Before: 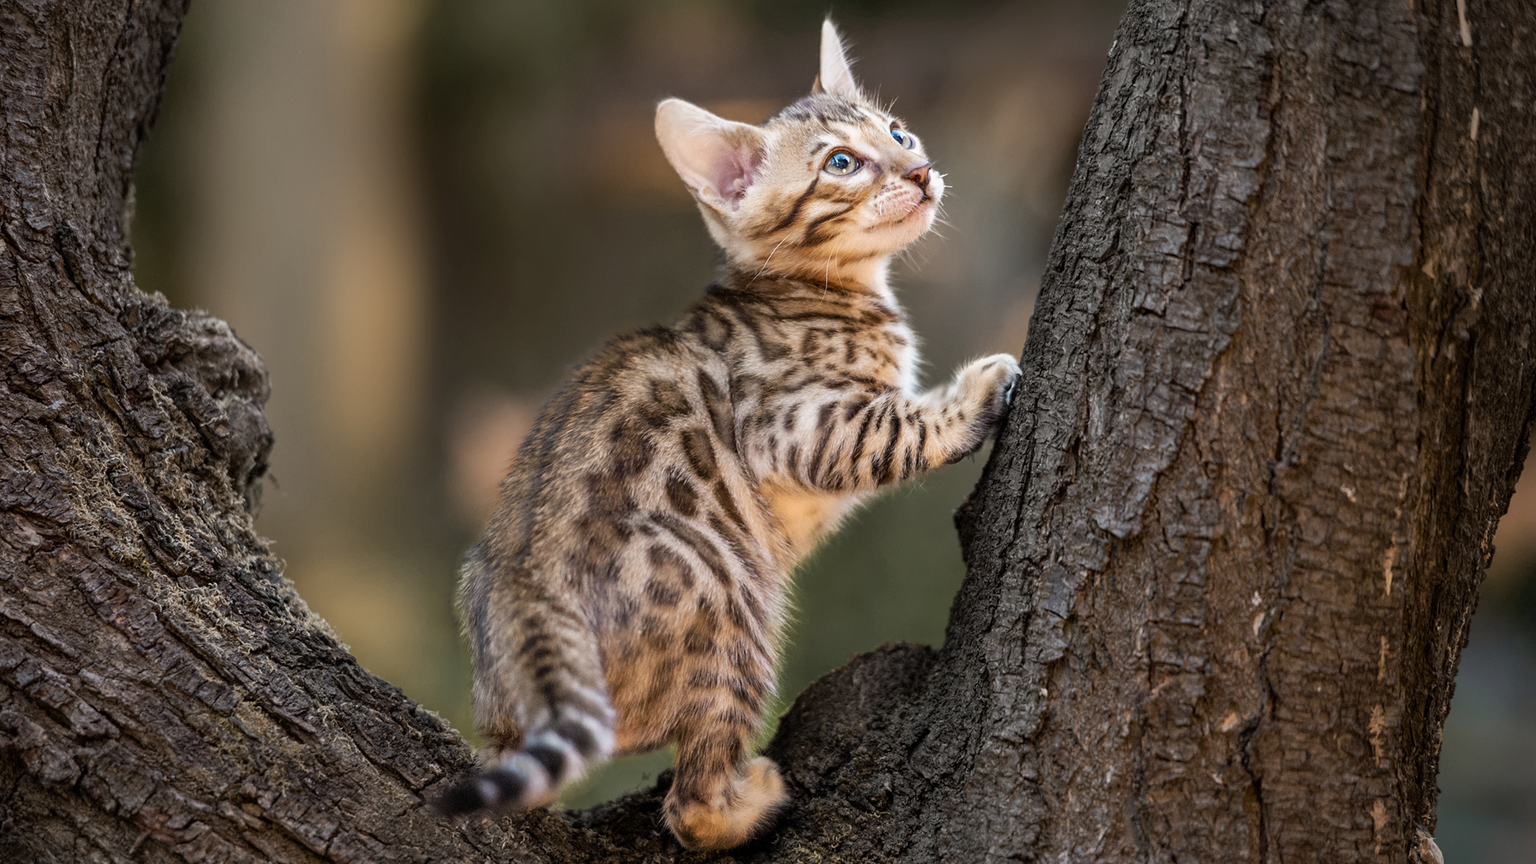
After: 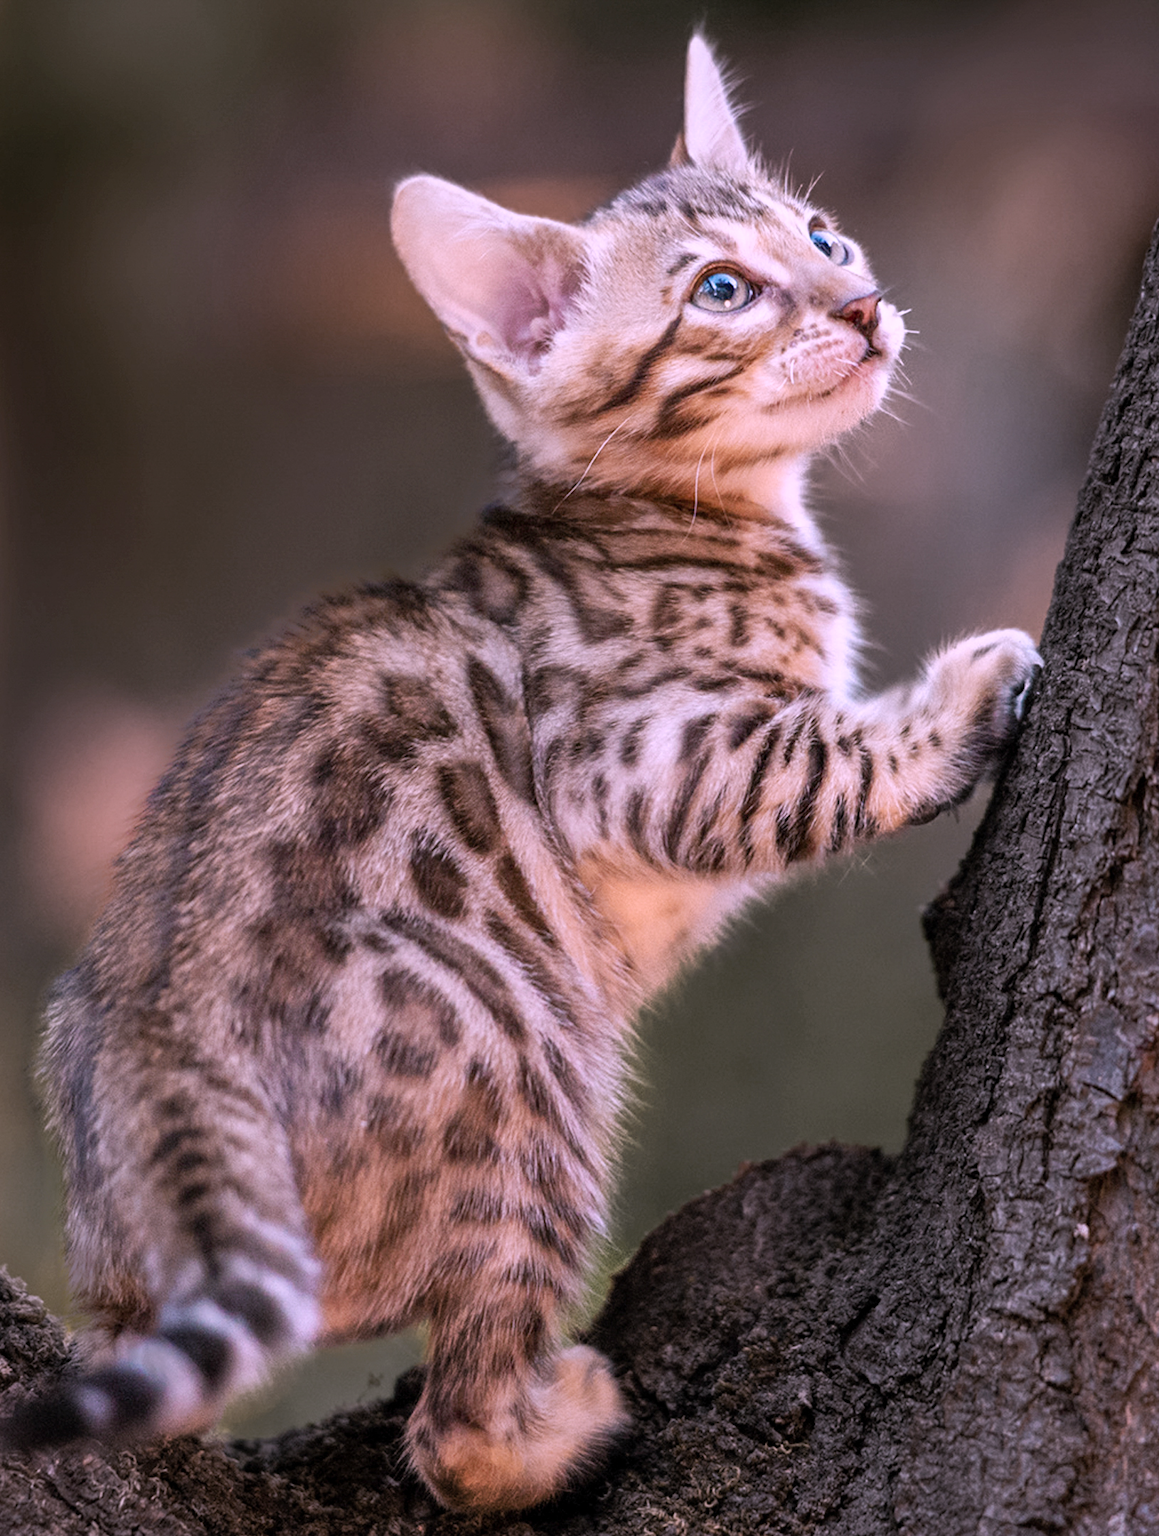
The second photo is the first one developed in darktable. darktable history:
crop: left 28.343%, right 29.167%
color correction: highlights a* 15.39, highlights b* -20.17
